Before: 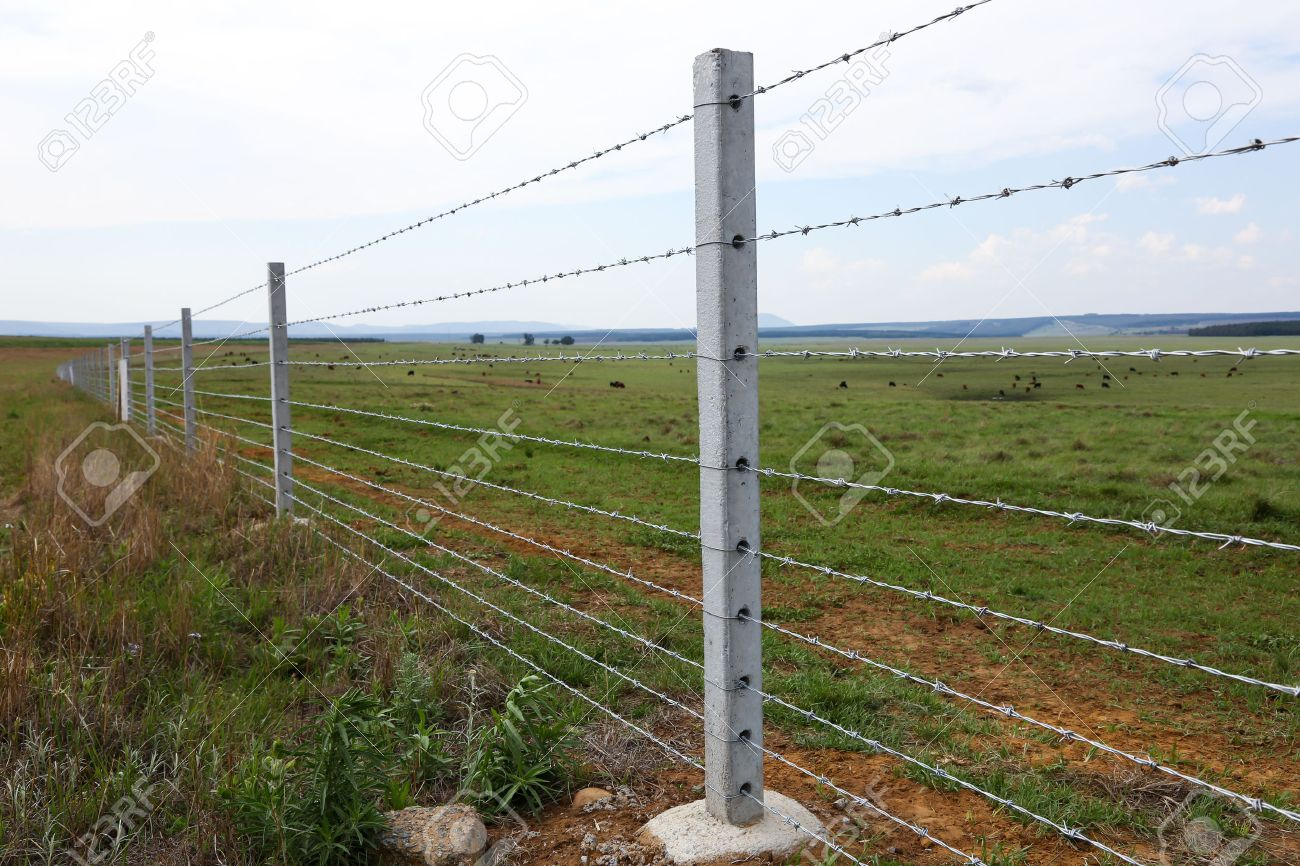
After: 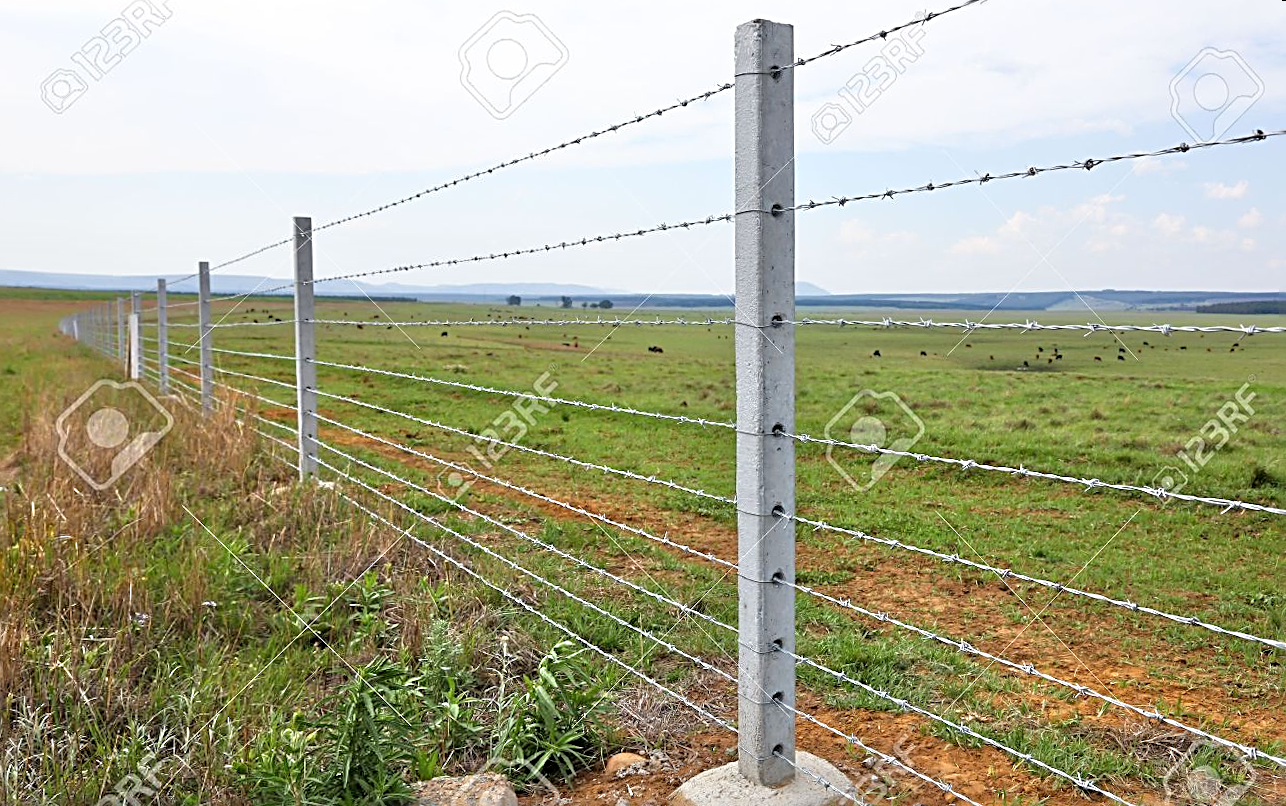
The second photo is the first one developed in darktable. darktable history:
rotate and perspective: rotation 0.679°, lens shift (horizontal) 0.136, crop left 0.009, crop right 0.991, crop top 0.078, crop bottom 0.95
tone equalizer: -7 EV 0.15 EV, -6 EV 0.6 EV, -5 EV 1.15 EV, -4 EV 1.33 EV, -3 EV 1.15 EV, -2 EV 0.6 EV, -1 EV 0.15 EV, mask exposure compensation -0.5 EV
sharpen: radius 2.676, amount 0.669
